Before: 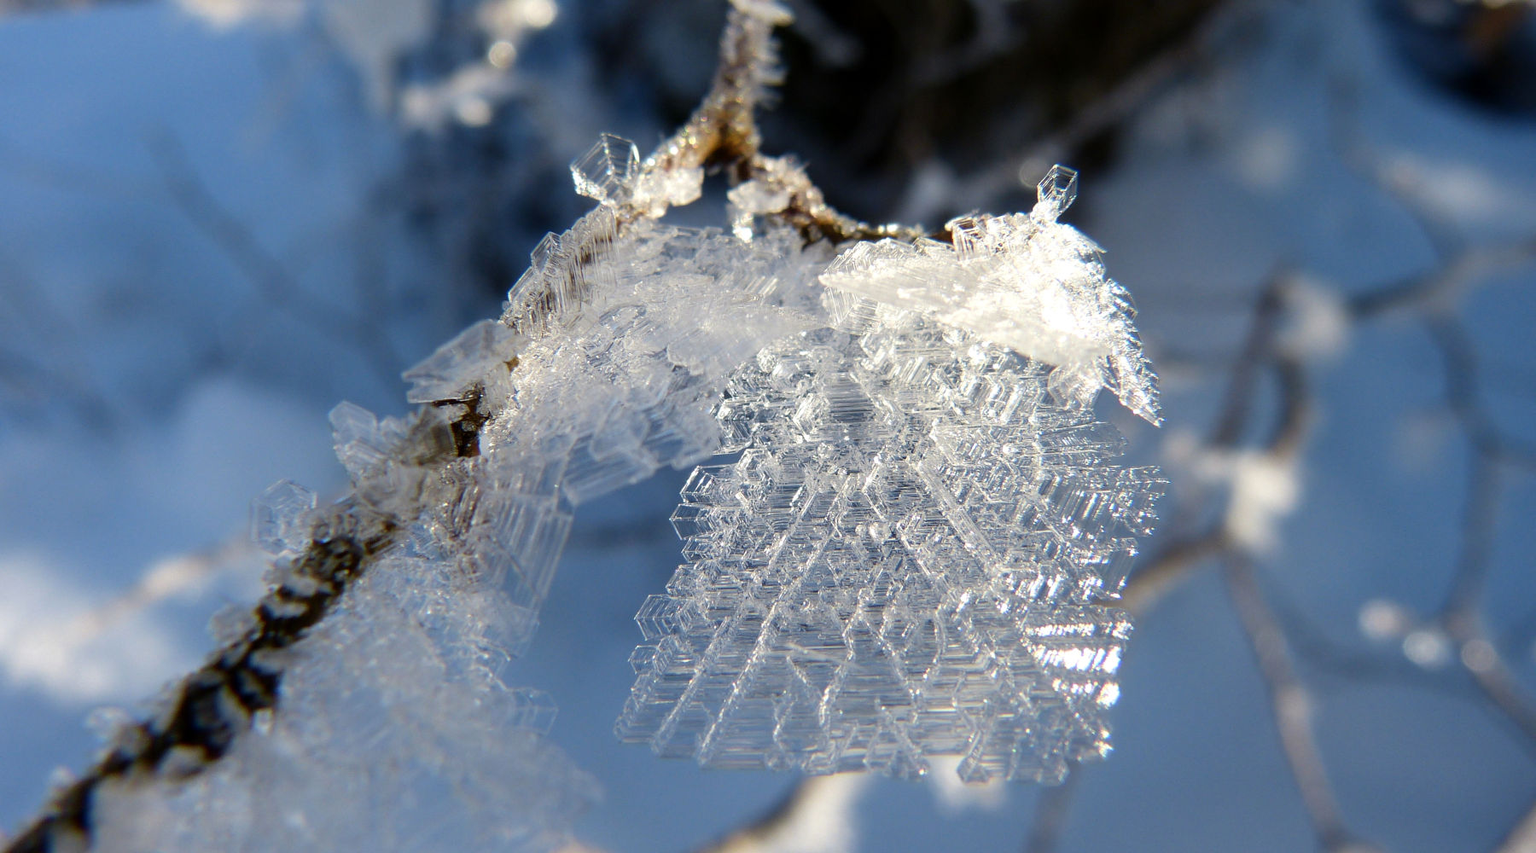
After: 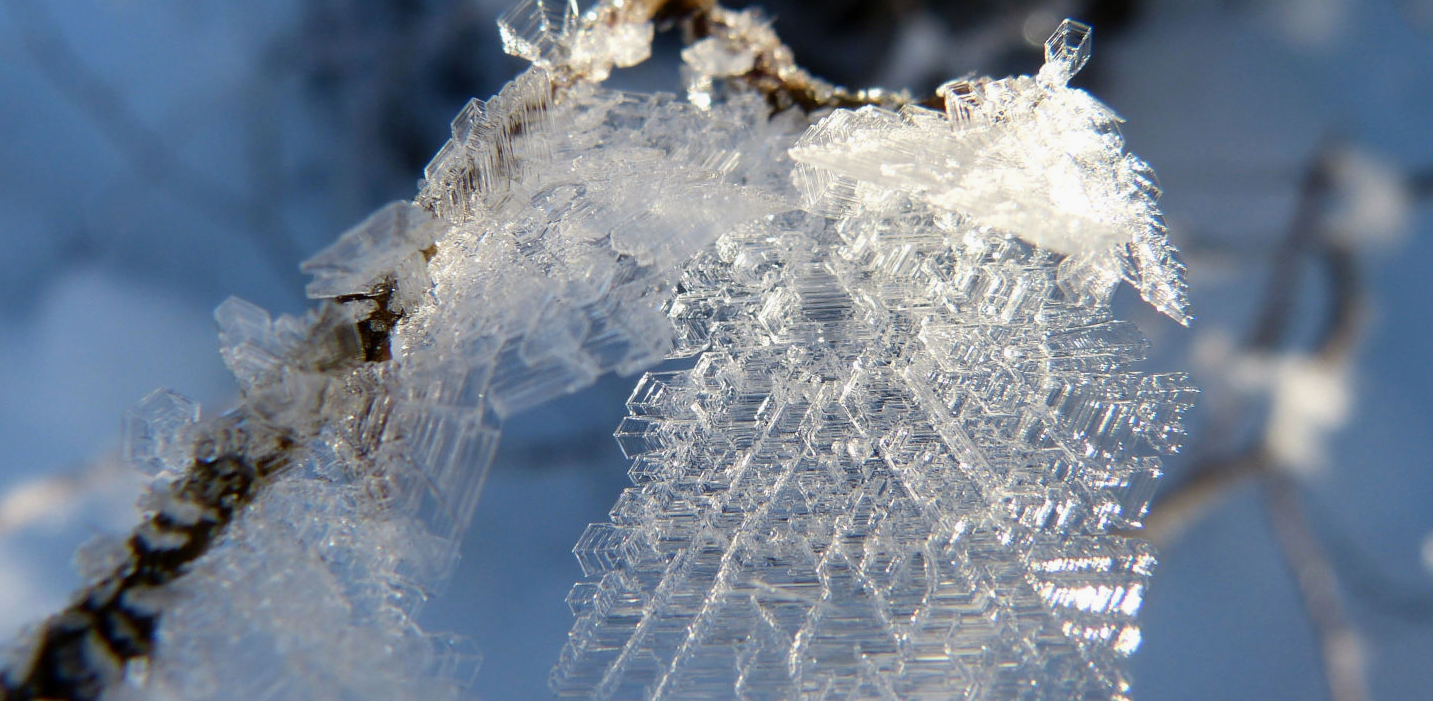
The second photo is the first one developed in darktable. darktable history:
crop: left 9.545%, top 17.424%, right 10.81%, bottom 12.403%
exposure: exposure -0.072 EV, compensate highlight preservation false
